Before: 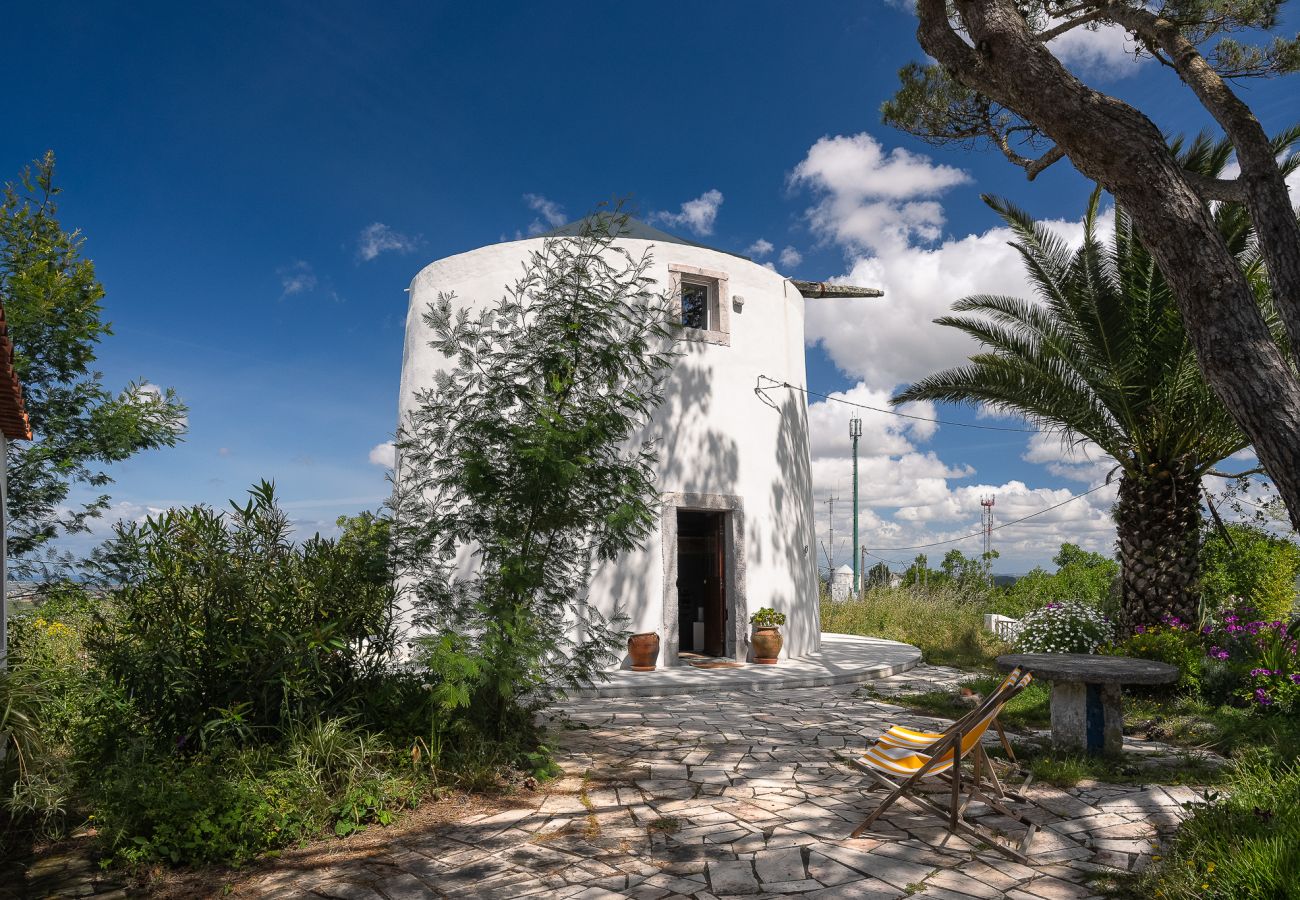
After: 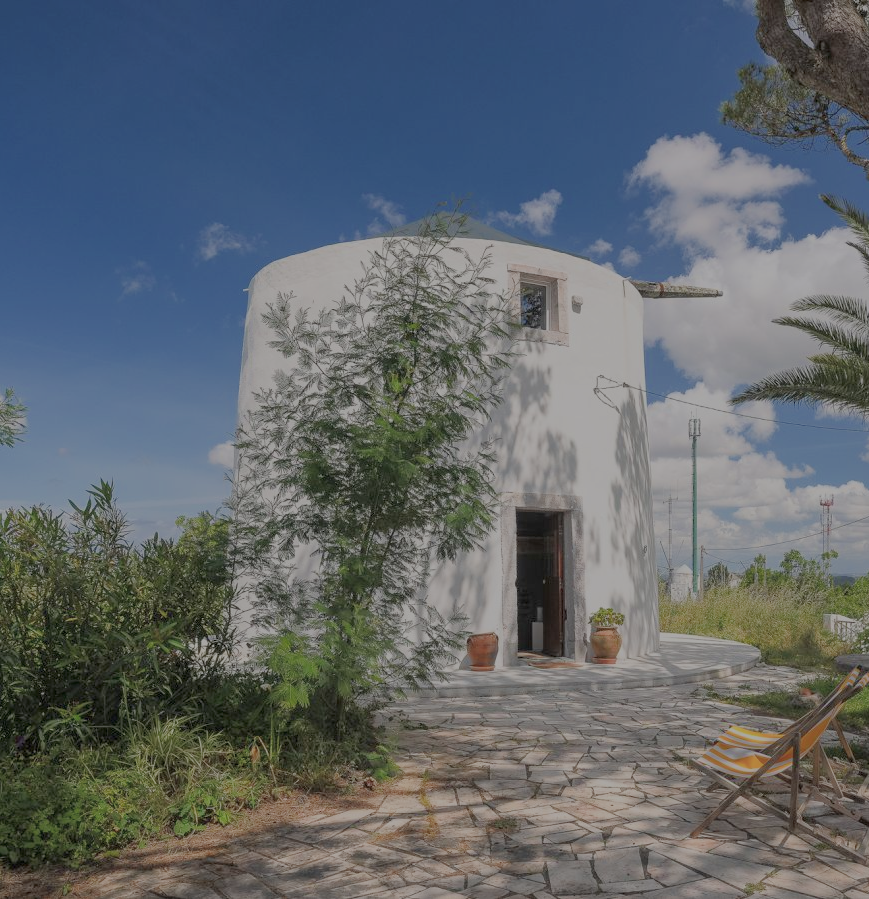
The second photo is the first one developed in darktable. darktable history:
crop and rotate: left 12.456%, right 20.683%
filmic rgb: black relative exposure -15.93 EV, white relative exposure 8 EV, hardness 4.13, latitude 49.73%, contrast 0.516
